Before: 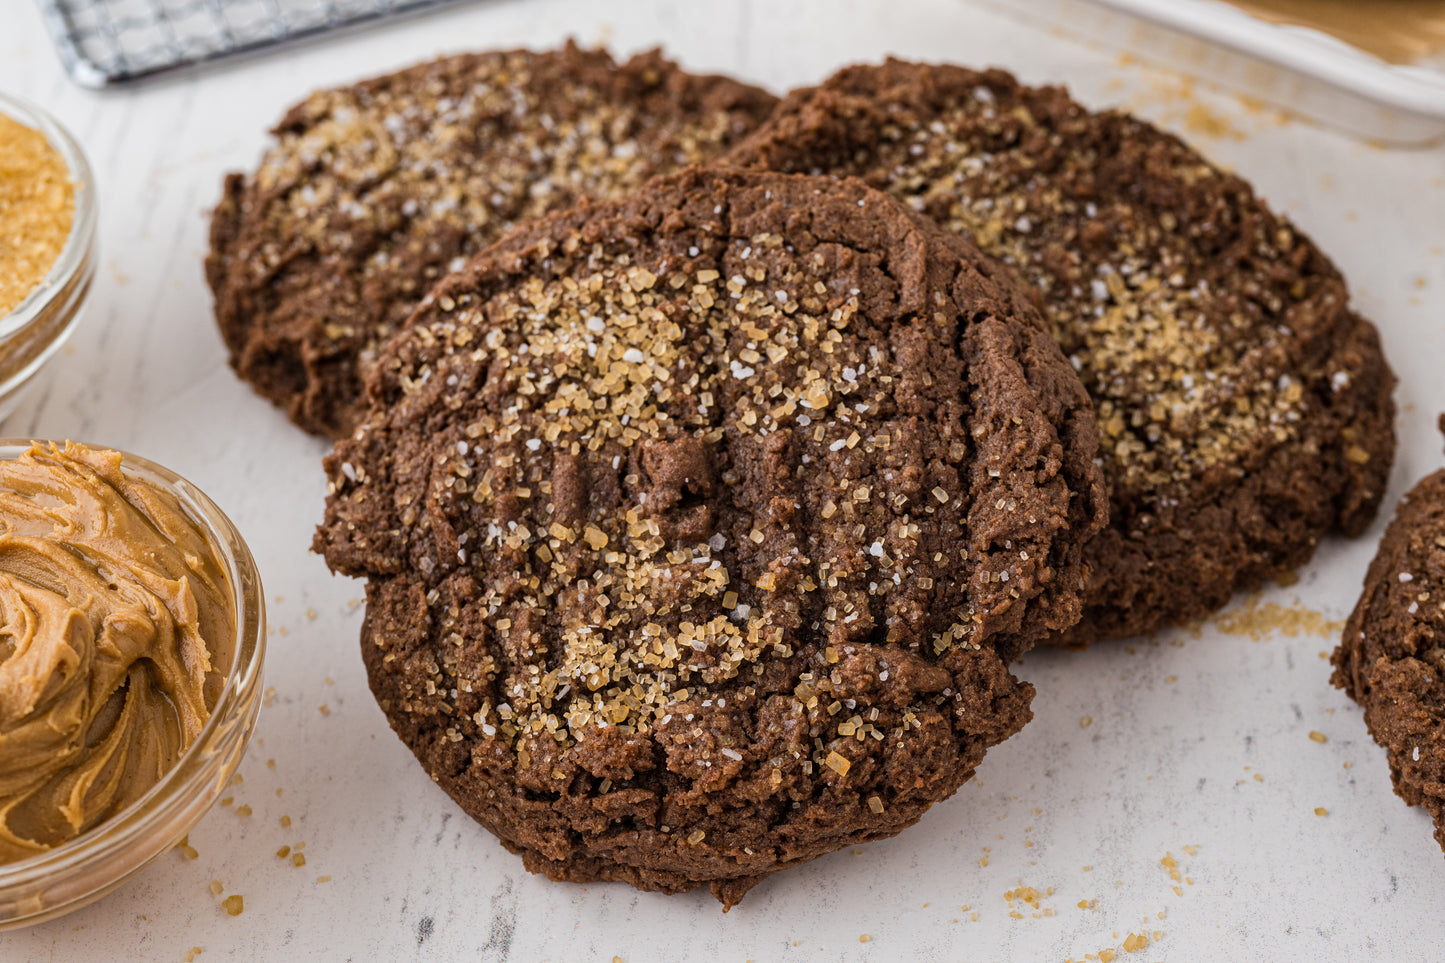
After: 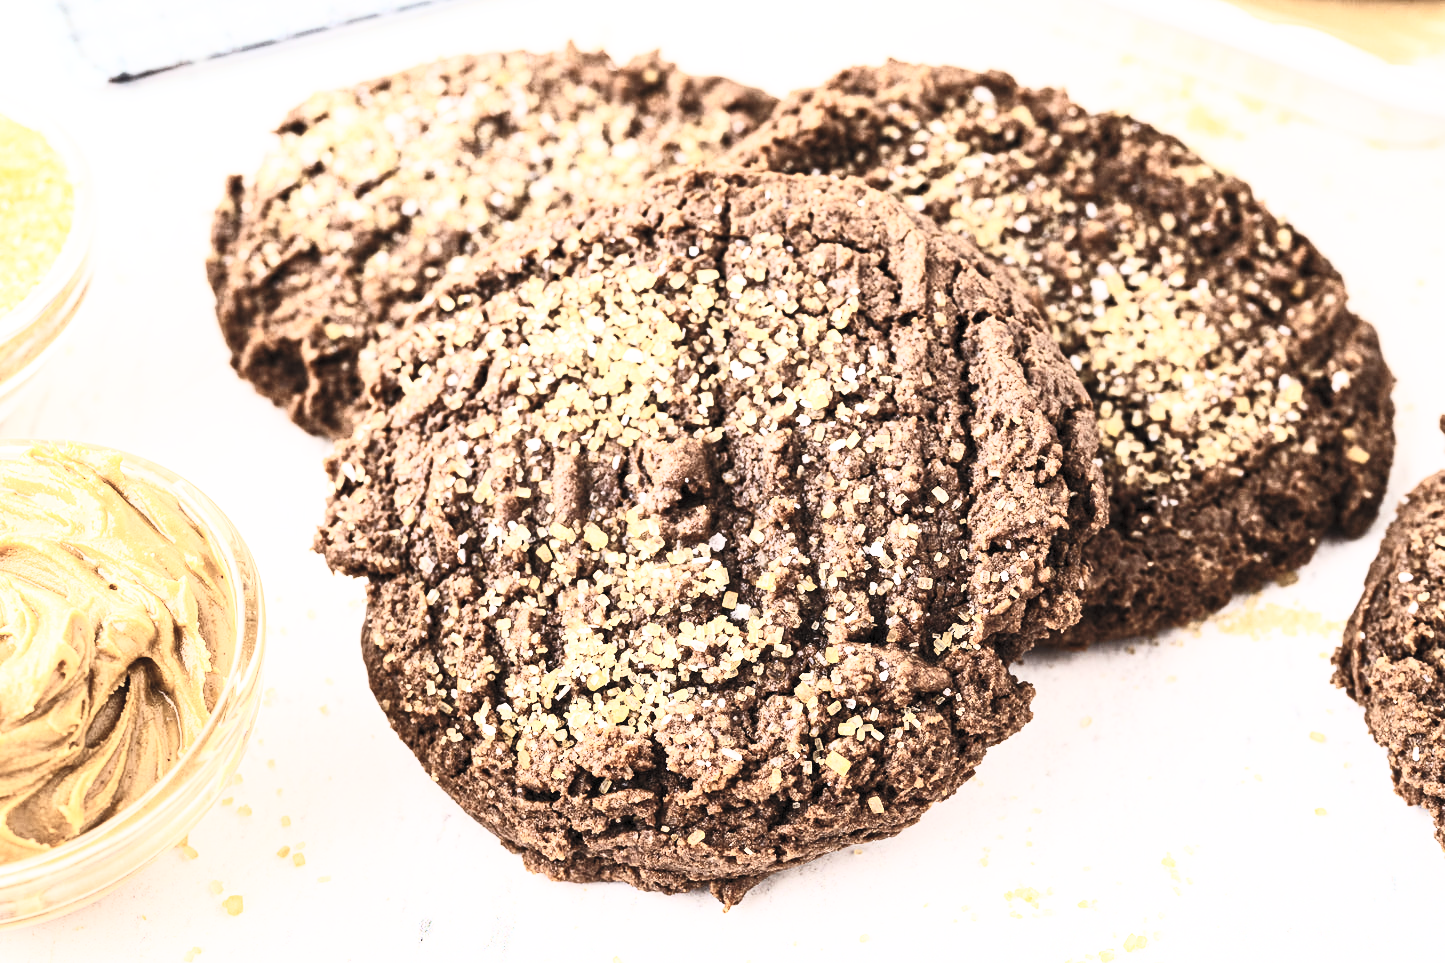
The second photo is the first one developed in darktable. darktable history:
base curve: curves: ch0 [(0, 0) (0.018, 0.026) (0.143, 0.37) (0.33, 0.731) (0.458, 0.853) (0.735, 0.965) (0.905, 0.986) (1, 1)], preserve colors none
contrast brightness saturation: contrast 0.576, brightness 0.571, saturation -0.345
